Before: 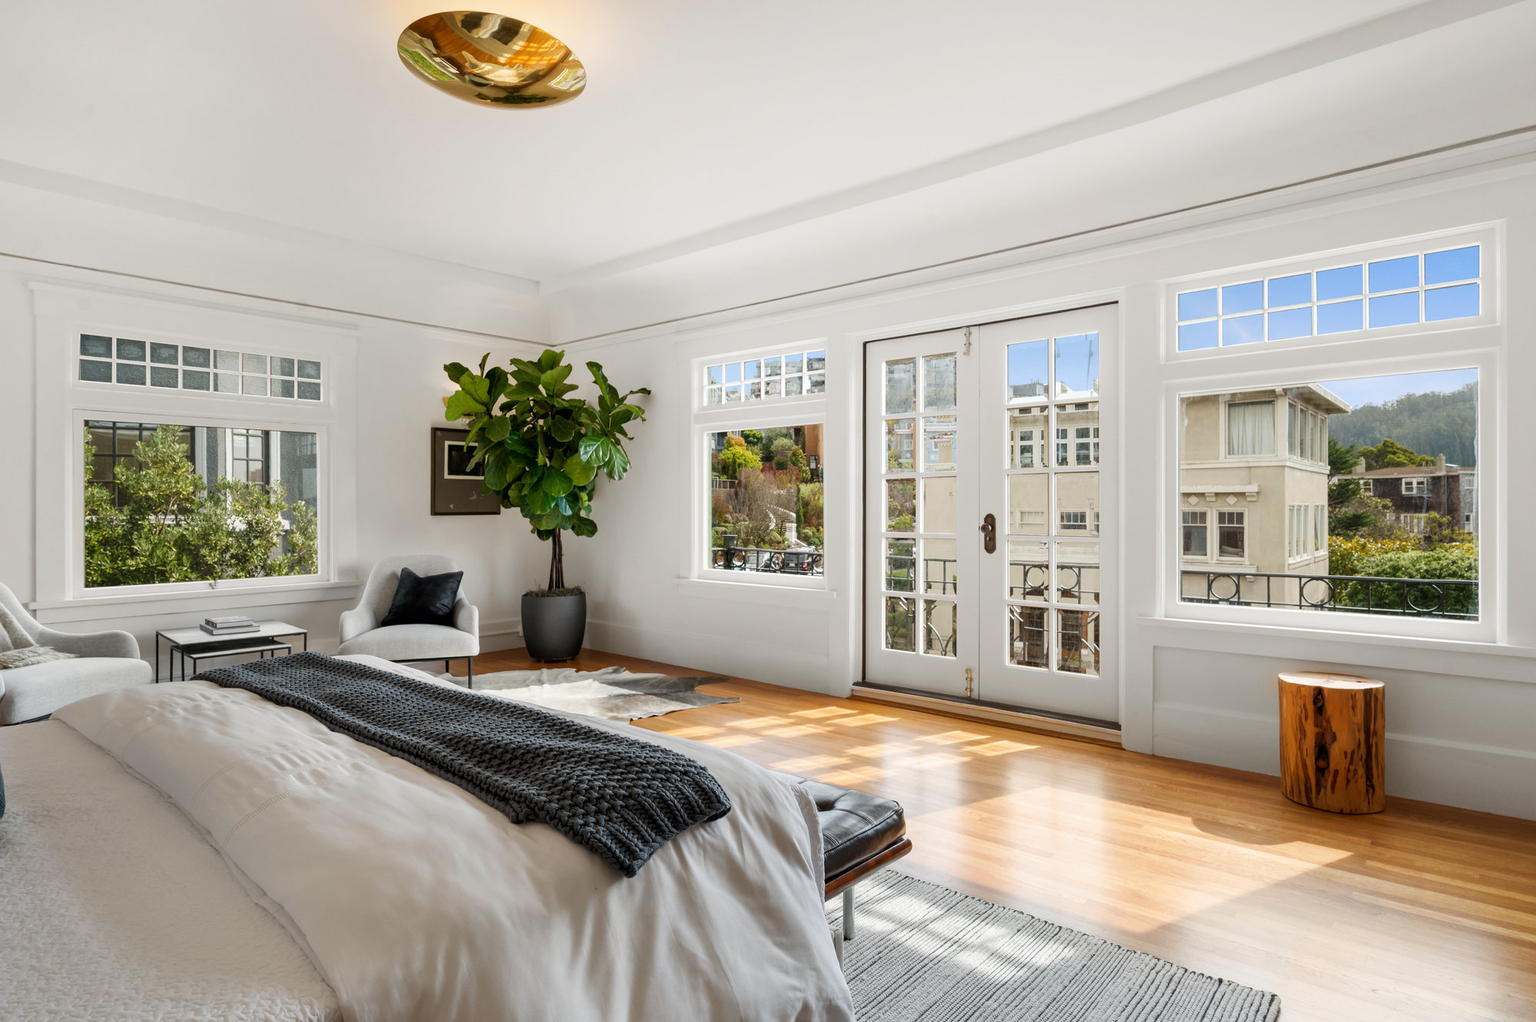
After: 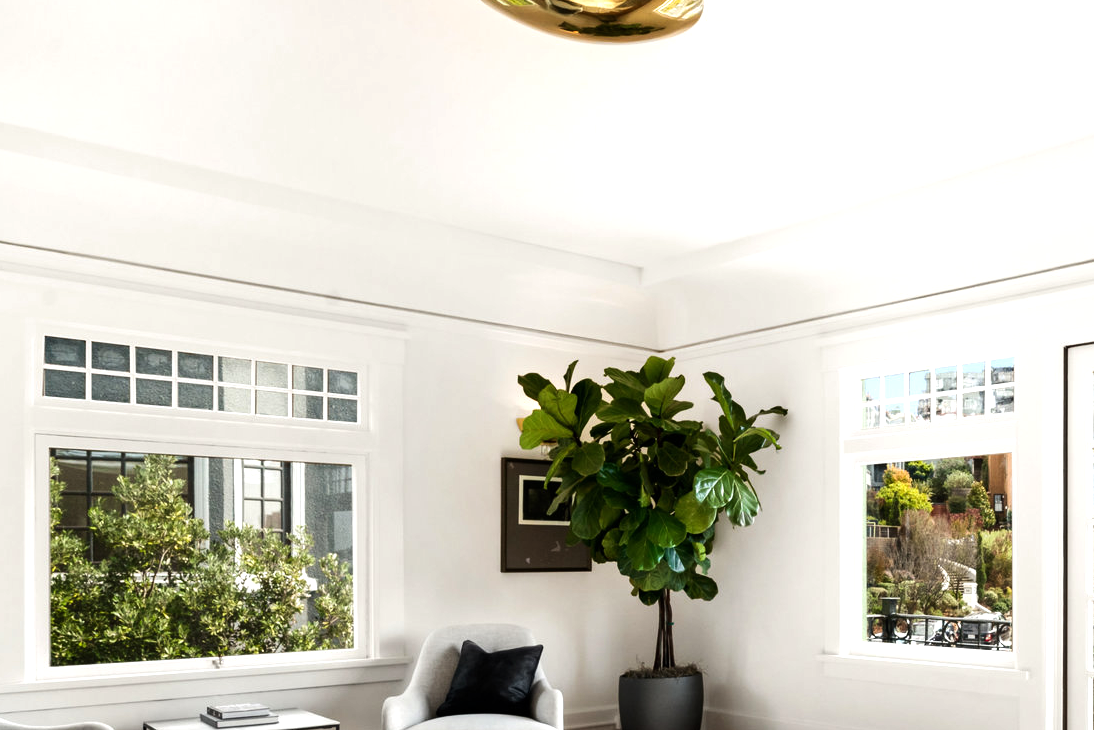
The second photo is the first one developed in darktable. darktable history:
tone equalizer: -8 EV -0.75 EV, -7 EV -0.7 EV, -6 EV -0.6 EV, -5 EV -0.4 EV, -3 EV 0.4 EV, -2 EV 0.6 EV, -1 EV 0.7 EV, +0 EV 0.75 EV, edges refinement/feathering 500, mask exposure compensation -1.57 EV, preserve details no
crop and rotate: left 3.047%, top 7.509%, right 42.236%, bottom 37.598%
